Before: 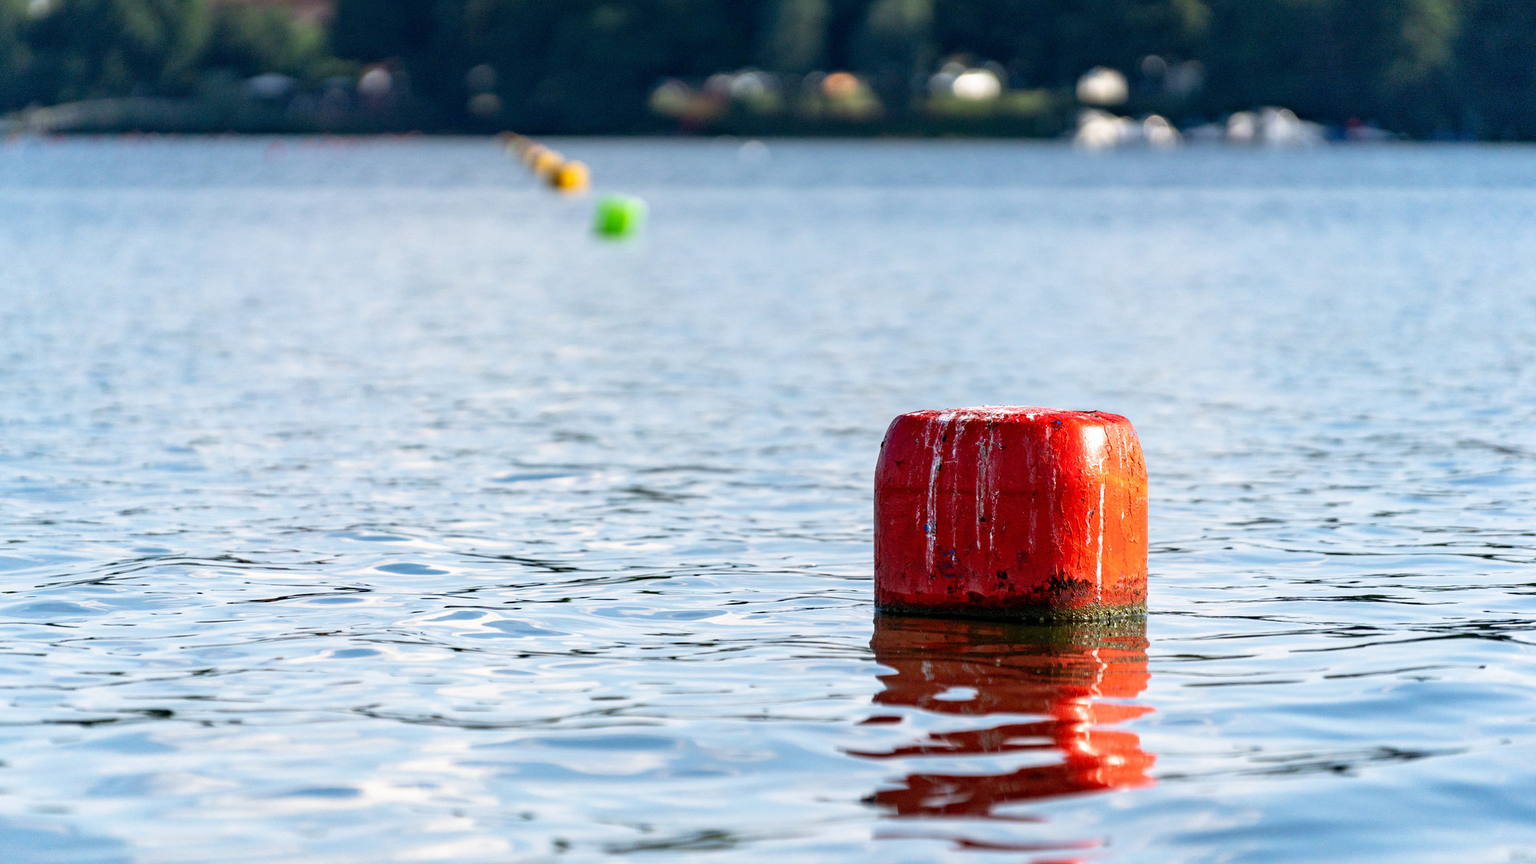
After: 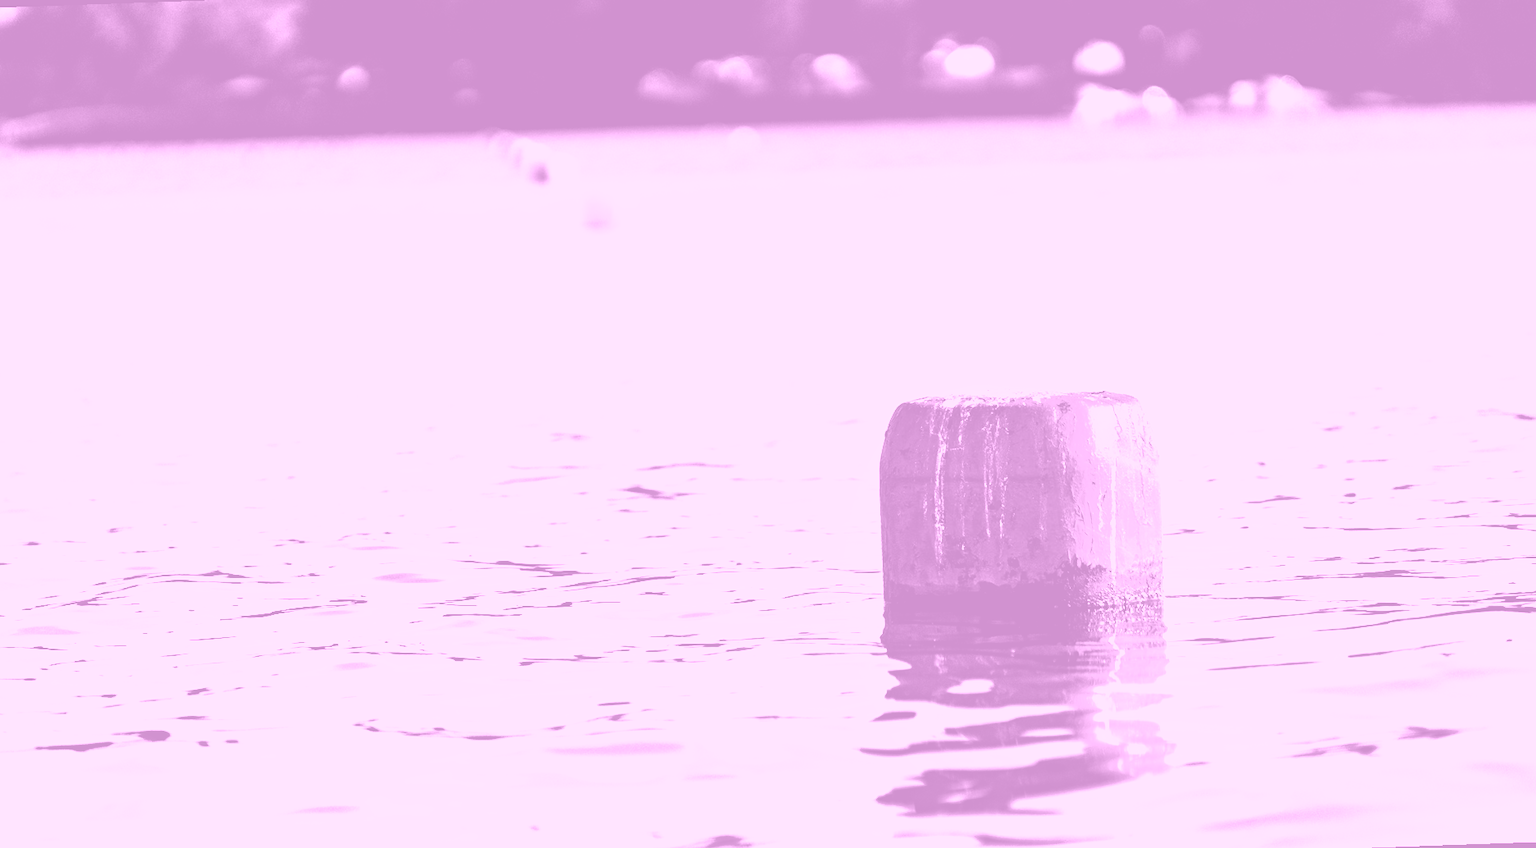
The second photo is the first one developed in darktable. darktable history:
haze removal: compatibility mode true, adaptive false
colorize: hue 331.2°, saturation 75%, source mix 30.28%, lightness 70.52%, version 1
shadows and highlights: radius 133.83, soften with gaussian
tone curve: curves: ch0 [(0, 0) (0.003, 0) (0.011, 0) (0.025, 0) (0.044, 0.001) (0.069, 0.003) (0.1, 0.003) (0.136, 0.006) (0.177, 0.014) (0.224, 0.056) (0.277, 0.128) (0.335, 0.218) (0.399, 0.346) (0.468, 0.512) (0.543, 0.713) (0.623, 0.898) (0.709, 0.987) (0.801, 0.99) (0.898, 0.99) (1, 1)], preserve colors none
color balance rgb: perceptual saturation grading › global saturation 20%, global vibrance 20%
rotate and perspective: rotation -2°, crop left 0.022, crop right 0.978, crop top 0.049, crop bottom 0.951
